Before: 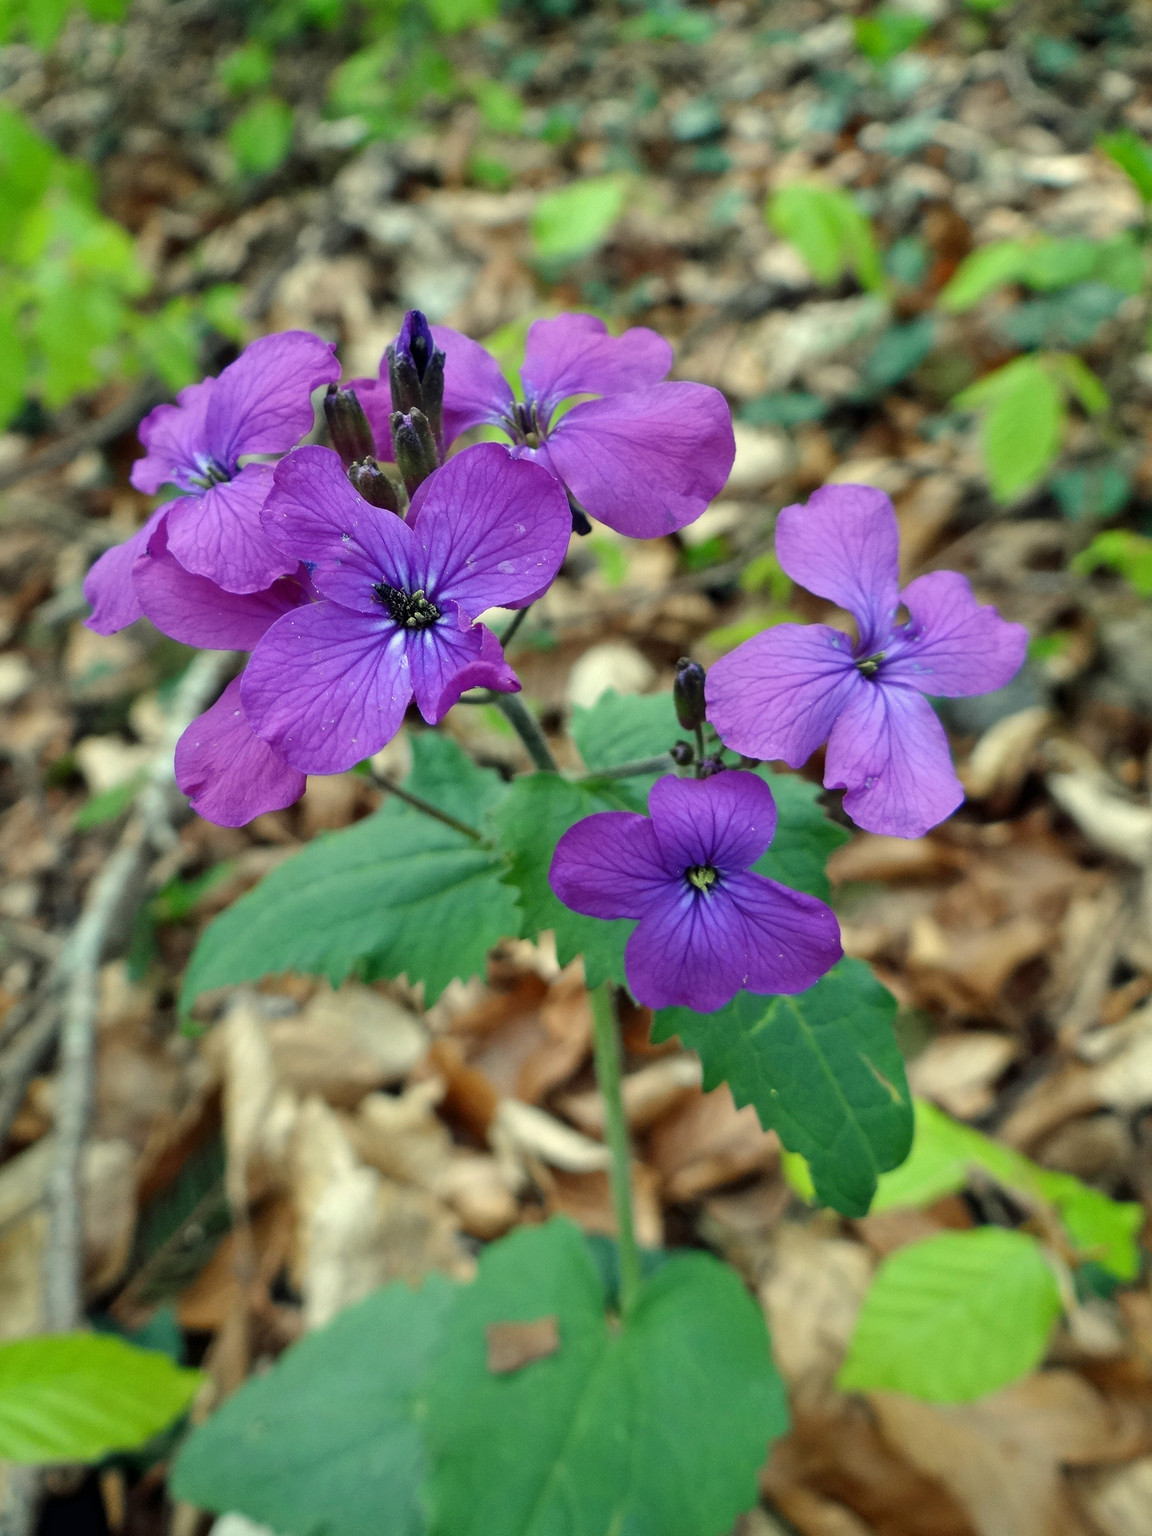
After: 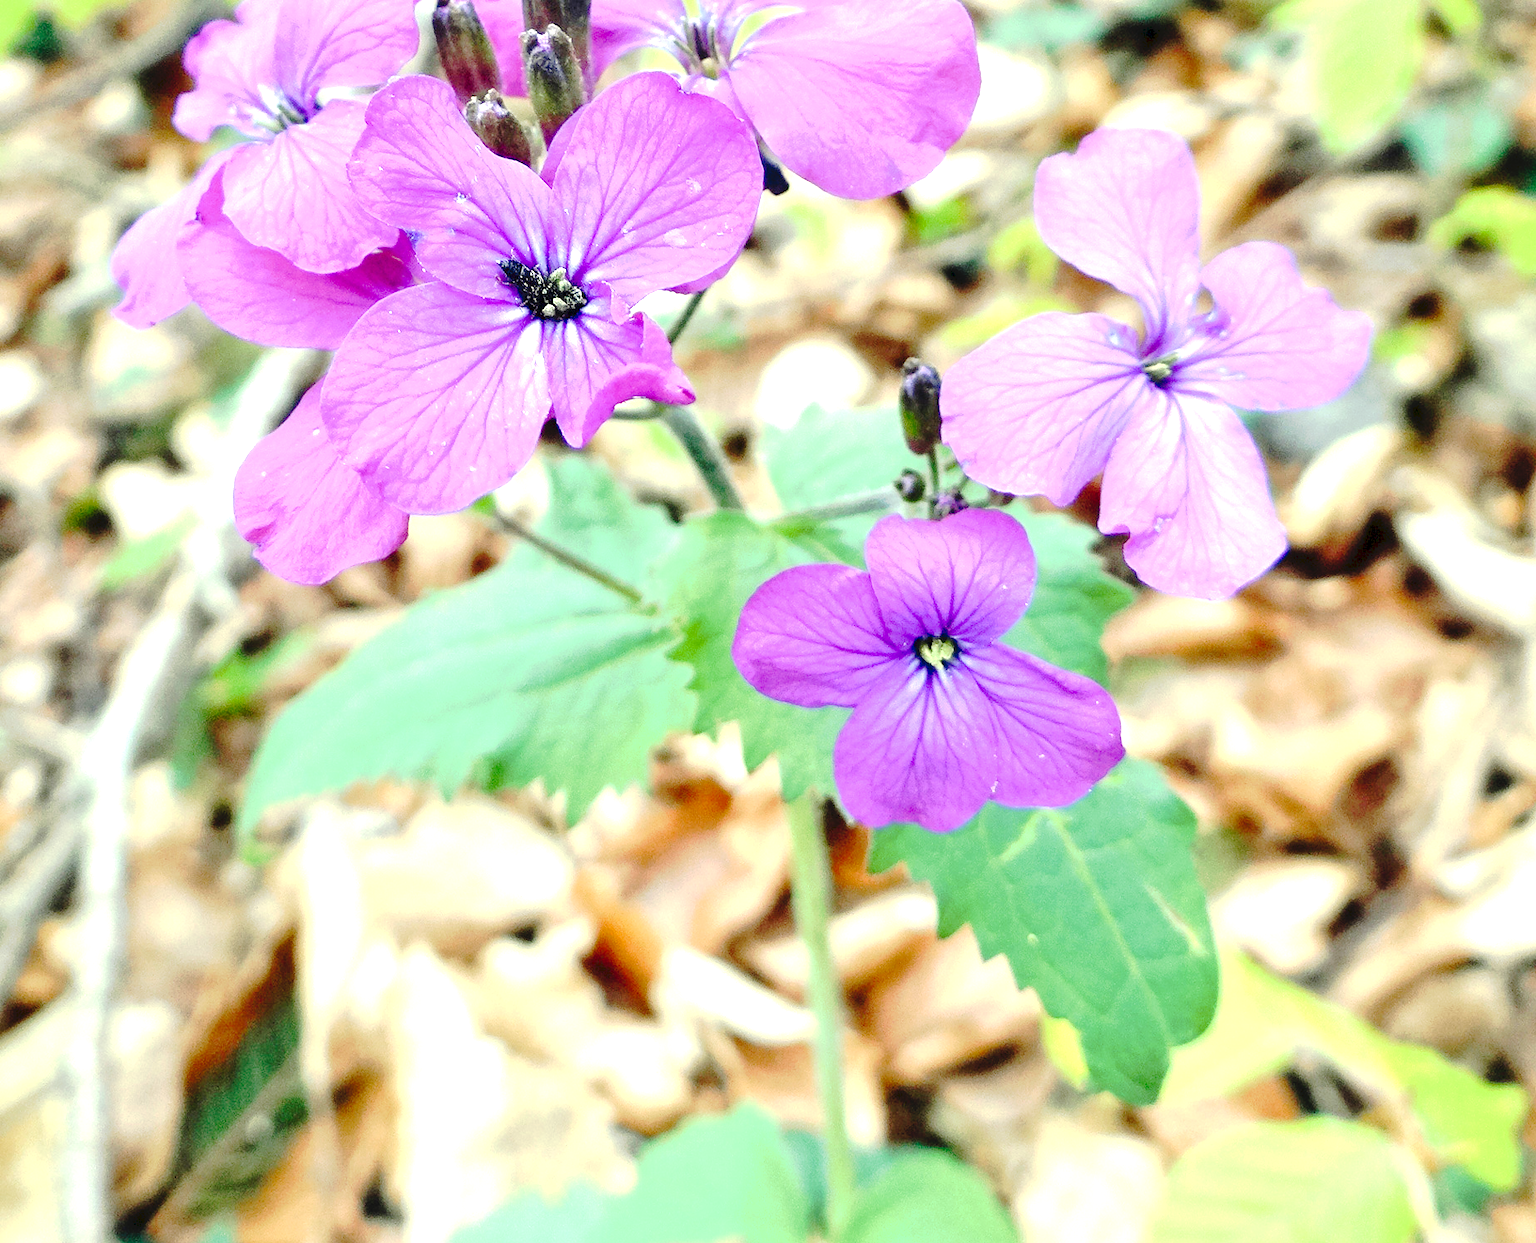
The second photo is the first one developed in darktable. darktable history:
tone curve: curves: ch0 [(0, 0) (0.003, 0.051) (0.011, 0.052) (0.025, 0.055) (0.044, 0.062) (0.069, 0.068) (0.1, 0.077) (0.136, 0.098) (0.177, 0.145) (0.224, 0.223) (0.277, 0.314) (0.335, 0.43) (0.399, 0.518) (0.468, 0.591) (0.543, 0.656) (0.623, 0.726) (0.709, 0.809) (0.801, 0.857) (0.898, 0.918) (1, 1)], preserve colors none
crop and rotate: top 25.357%, bottom 13.942%
exposure: black level correction 0.001, exposure 1.735 EV, compensate highlight preservation false
